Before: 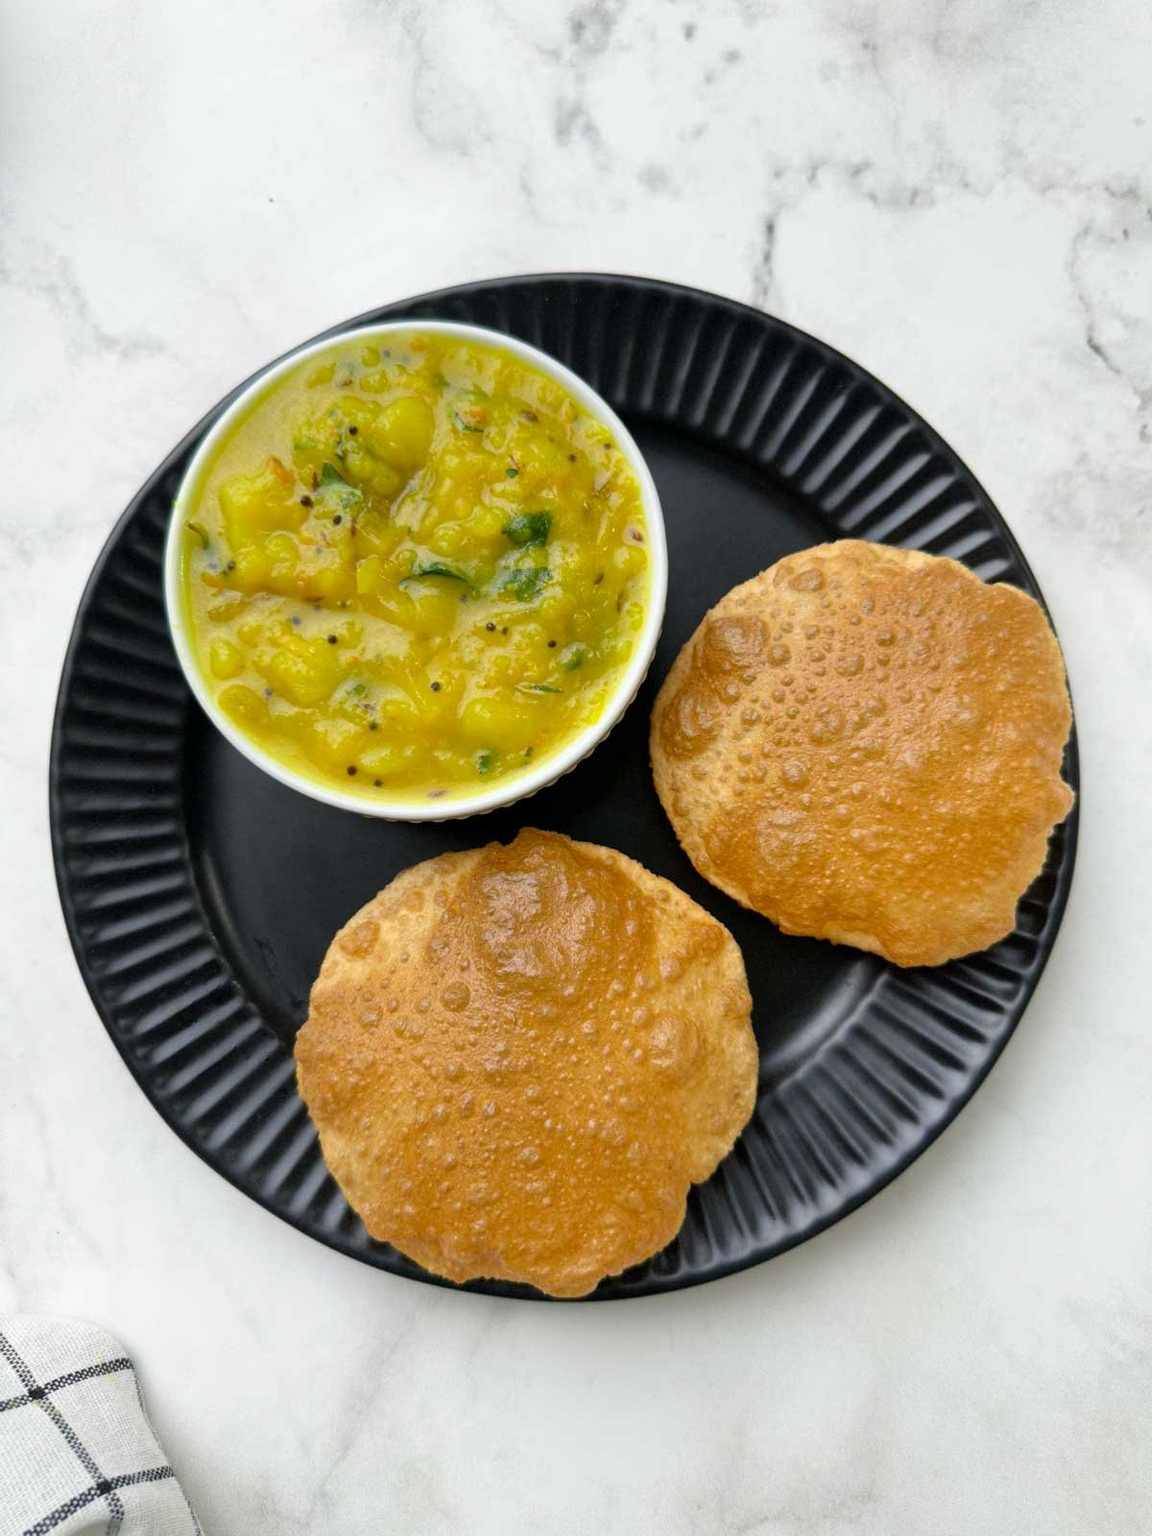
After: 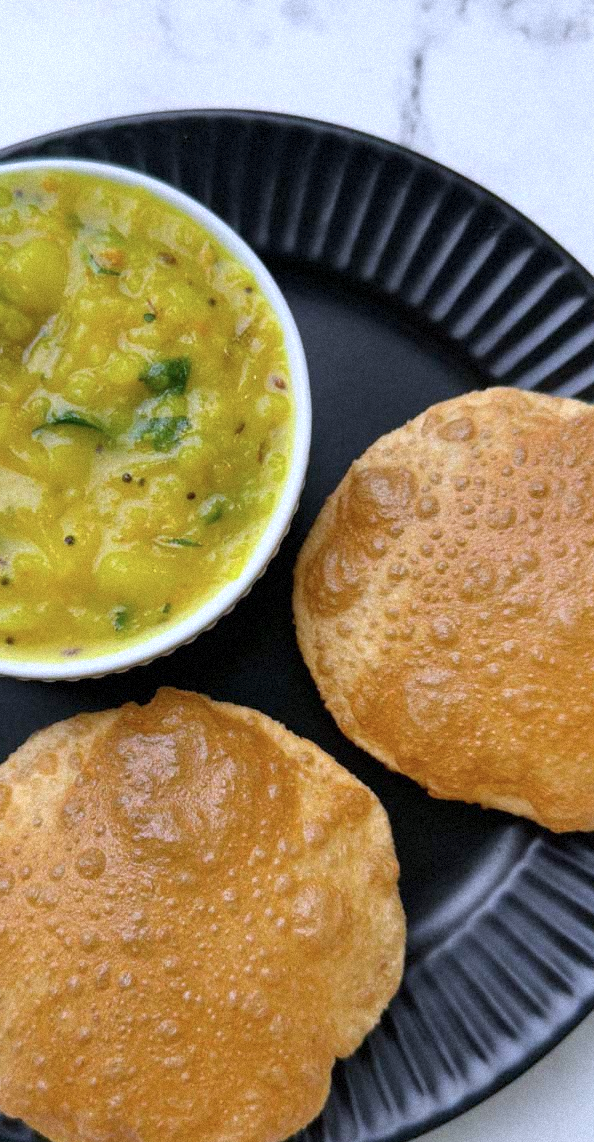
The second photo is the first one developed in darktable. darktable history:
crop: left 32.075%, top 10.976%, right 18.355%, bottom 17.596%
color calibration: illuminant custom, x 0.373, y 0.388, temperature 4269.97 K
grain: mid-tones bias 0%
